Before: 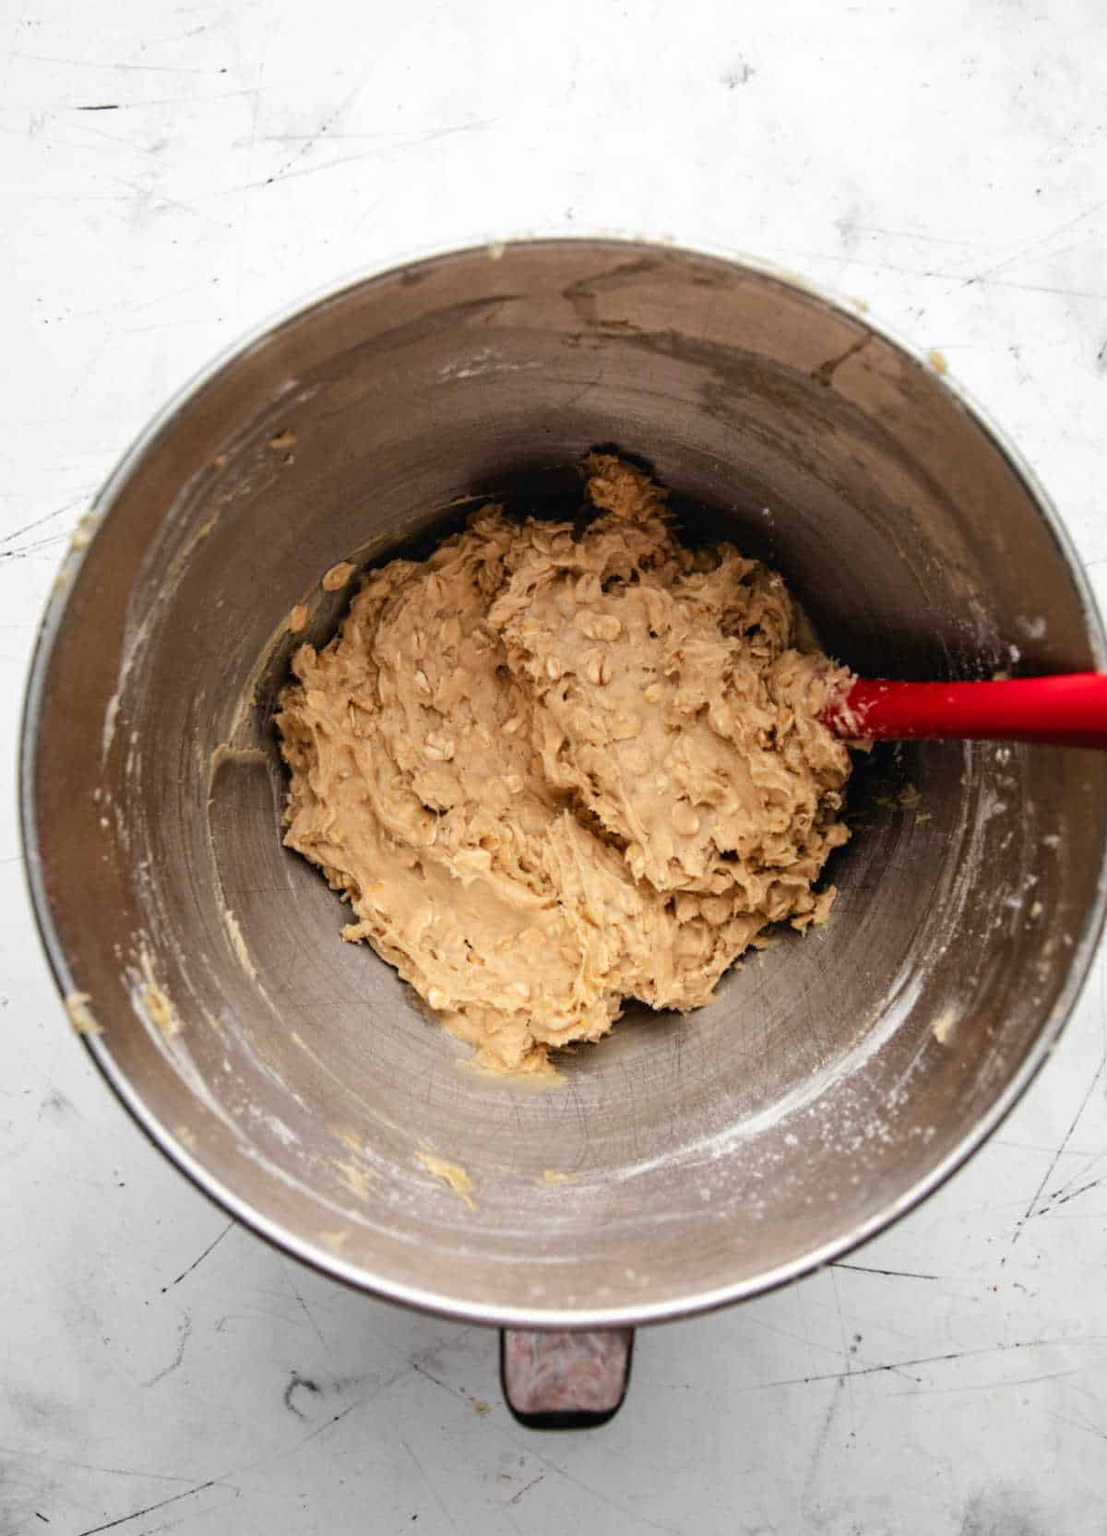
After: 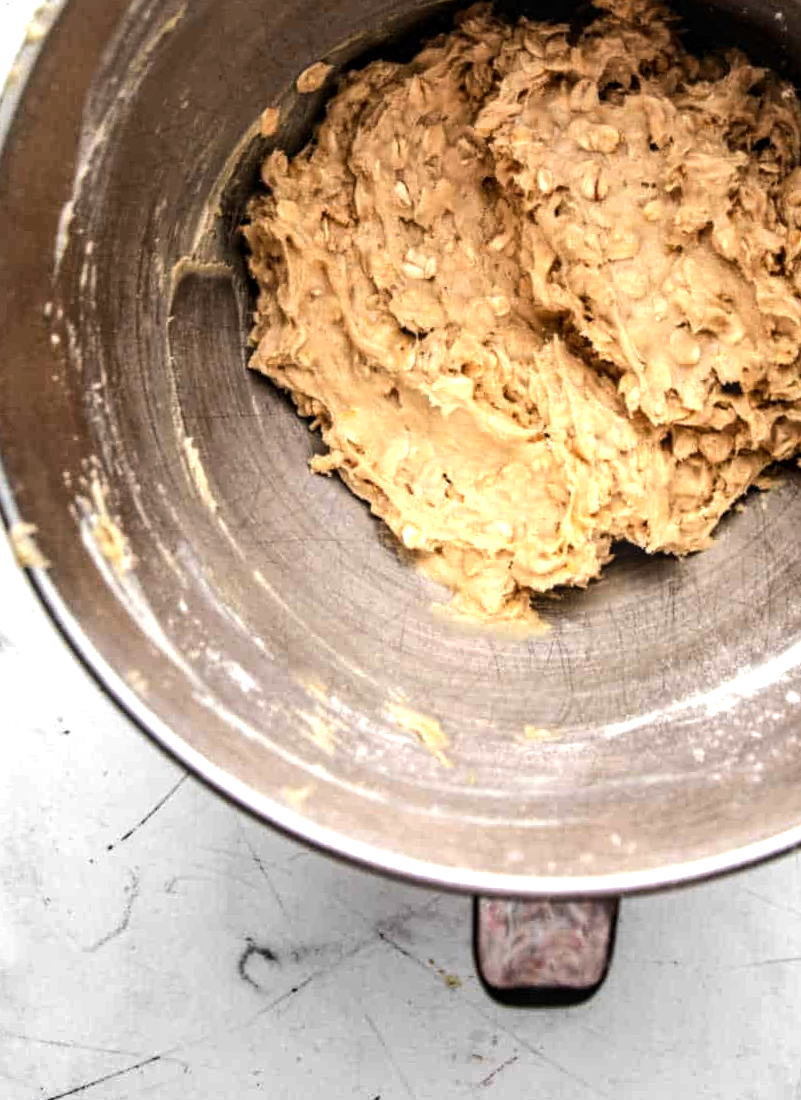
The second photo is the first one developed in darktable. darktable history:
crop and rotate: angle -1.08°, left 3.612%, top 32.183%, right 27.883%
local contrast: on, module defaults
tone equalizer: -8 EV -0.743 EV, -7 EV -0.707 EV, -6 EV -0.584 EV, -5 EV -0.402 EV, -3 EV 0.371 EV, -2 EV 0.6 EV, -1 EV 0.678 EV, +0 EV 0.768 EV, edges refinement/feathering 500, mask exposure compensation -1.57 EV, preserve details no
